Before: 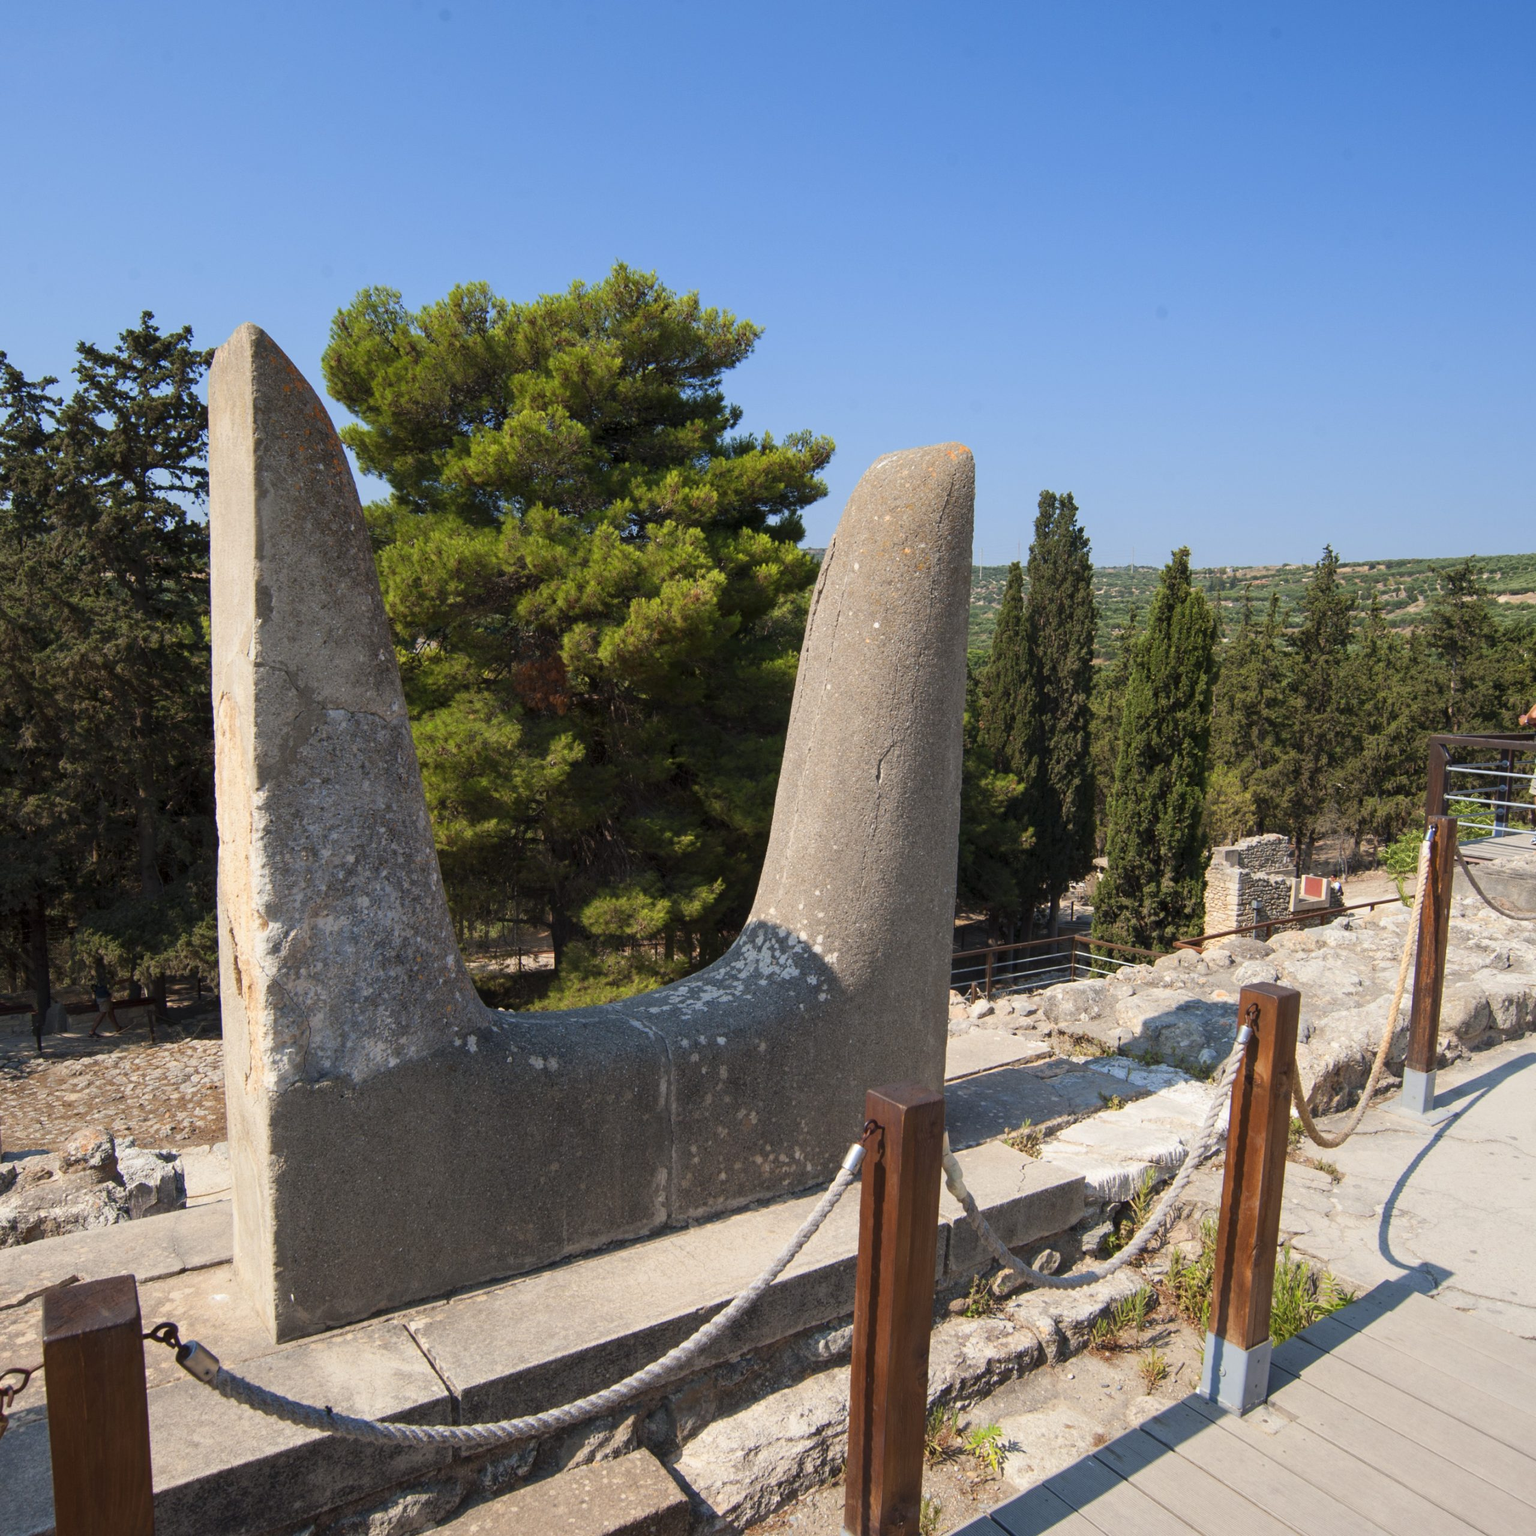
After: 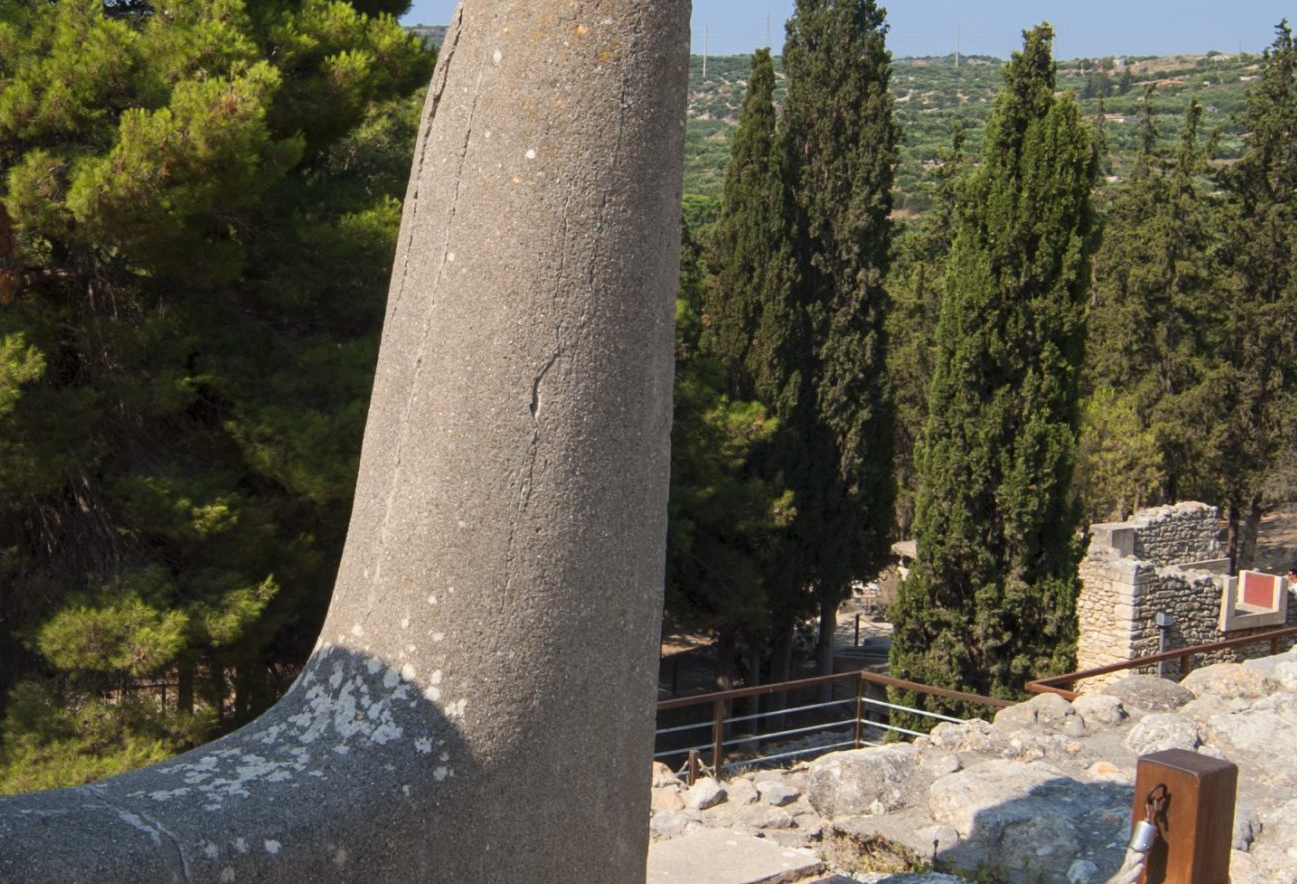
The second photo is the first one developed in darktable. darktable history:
crop: left 36.35%, top 34.712%, right 12.975%, bottom 30.732%
